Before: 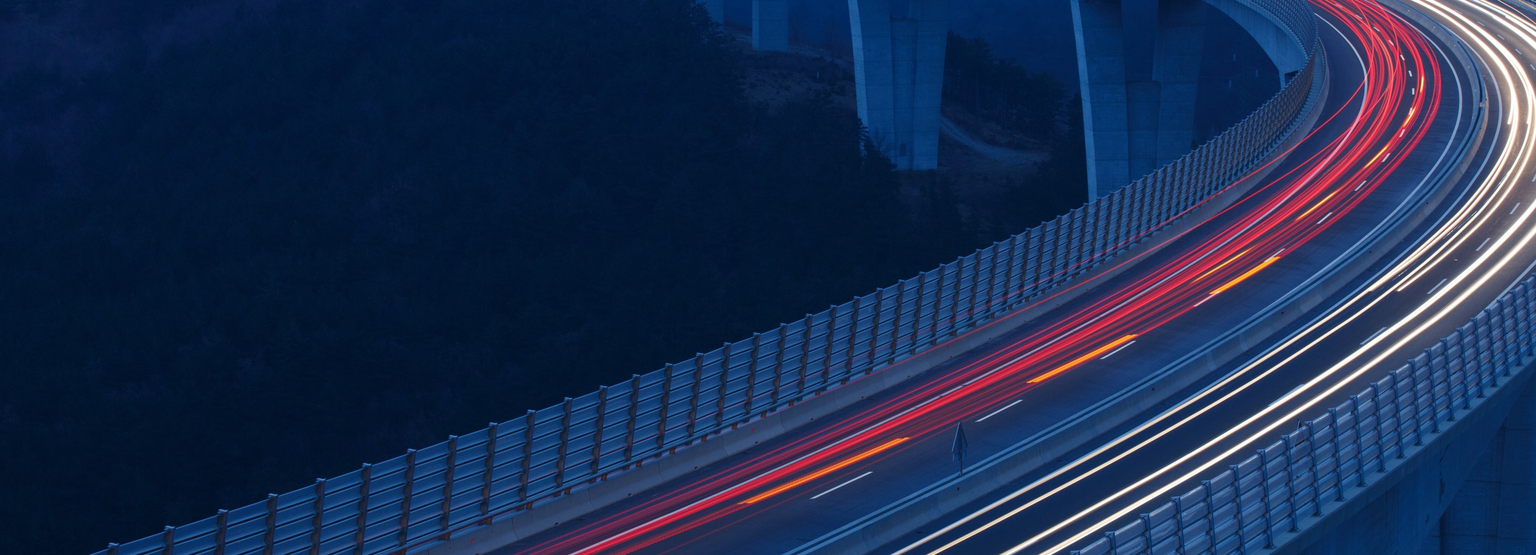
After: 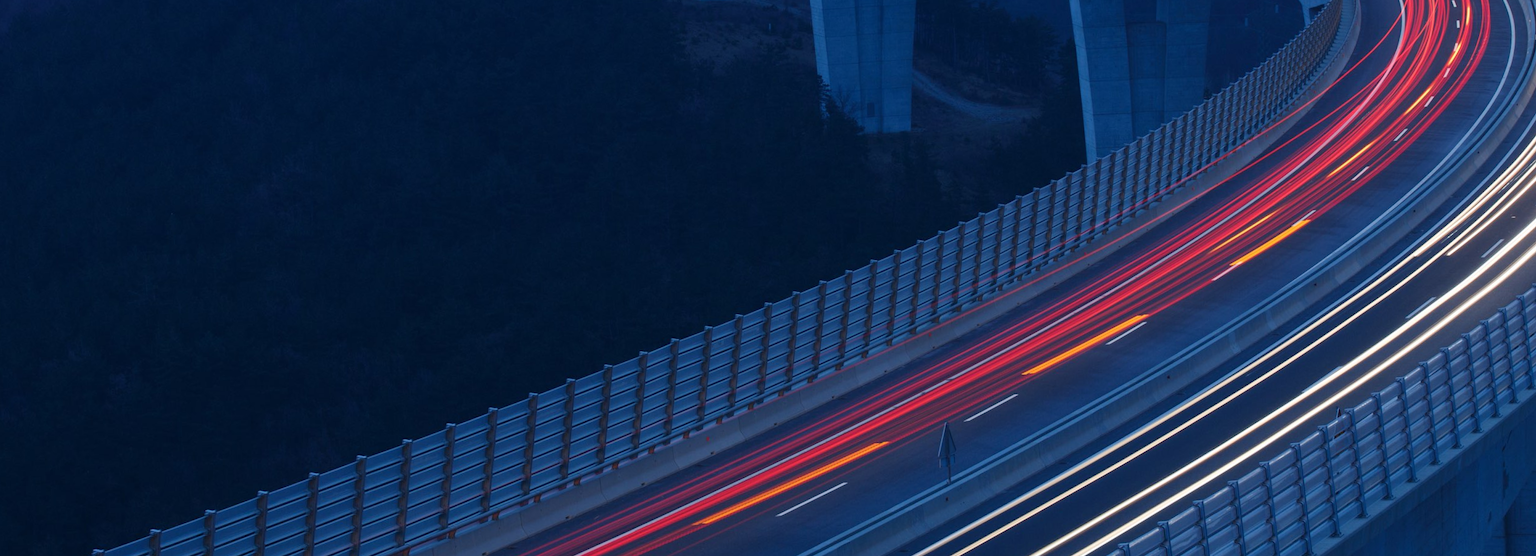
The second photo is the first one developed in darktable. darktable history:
crop and rotate: angle 1.78°, left 6.05%, top 5.694%
